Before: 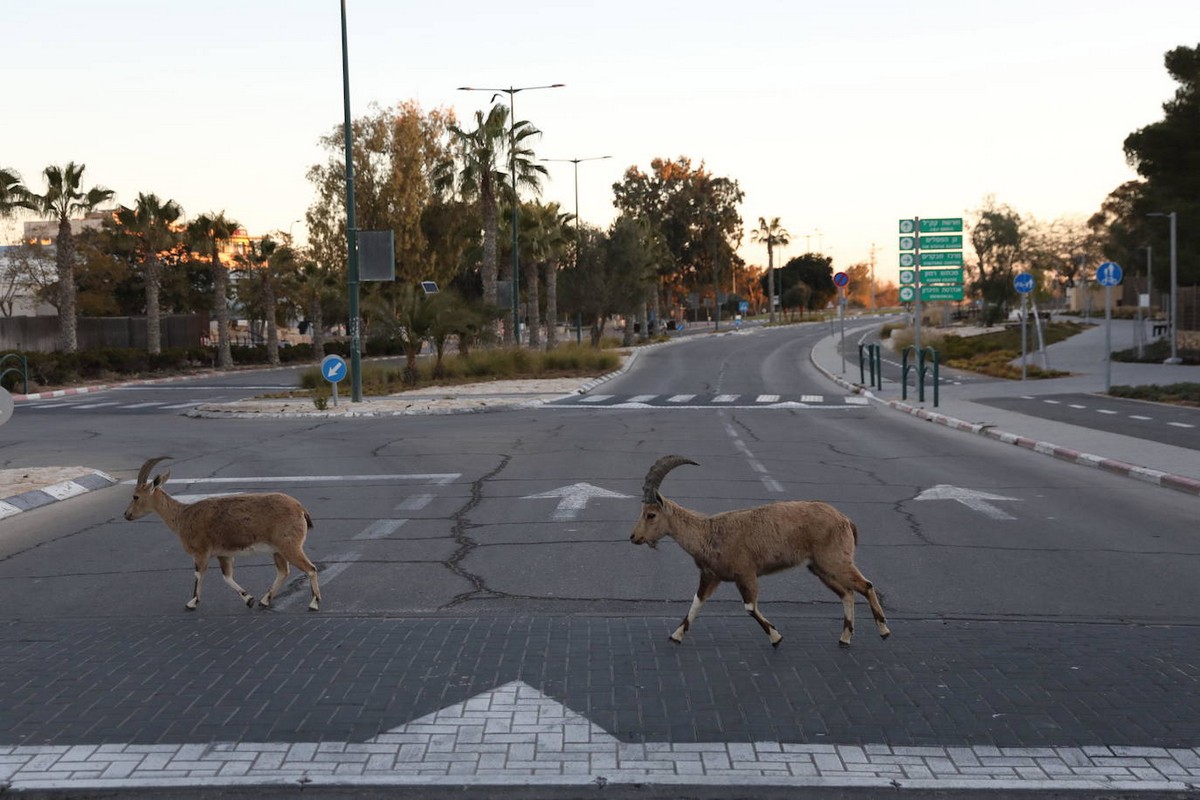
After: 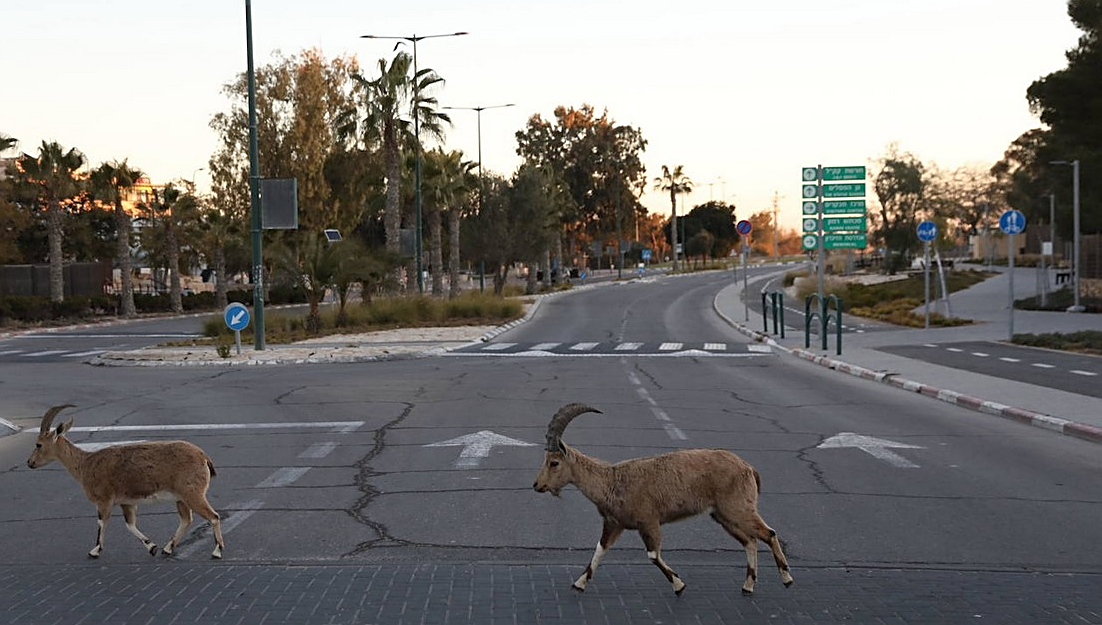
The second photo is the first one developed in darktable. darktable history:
crop: left 8.099%, top 6.578%, bottom 15.238%
sharpen: on, module defaults
